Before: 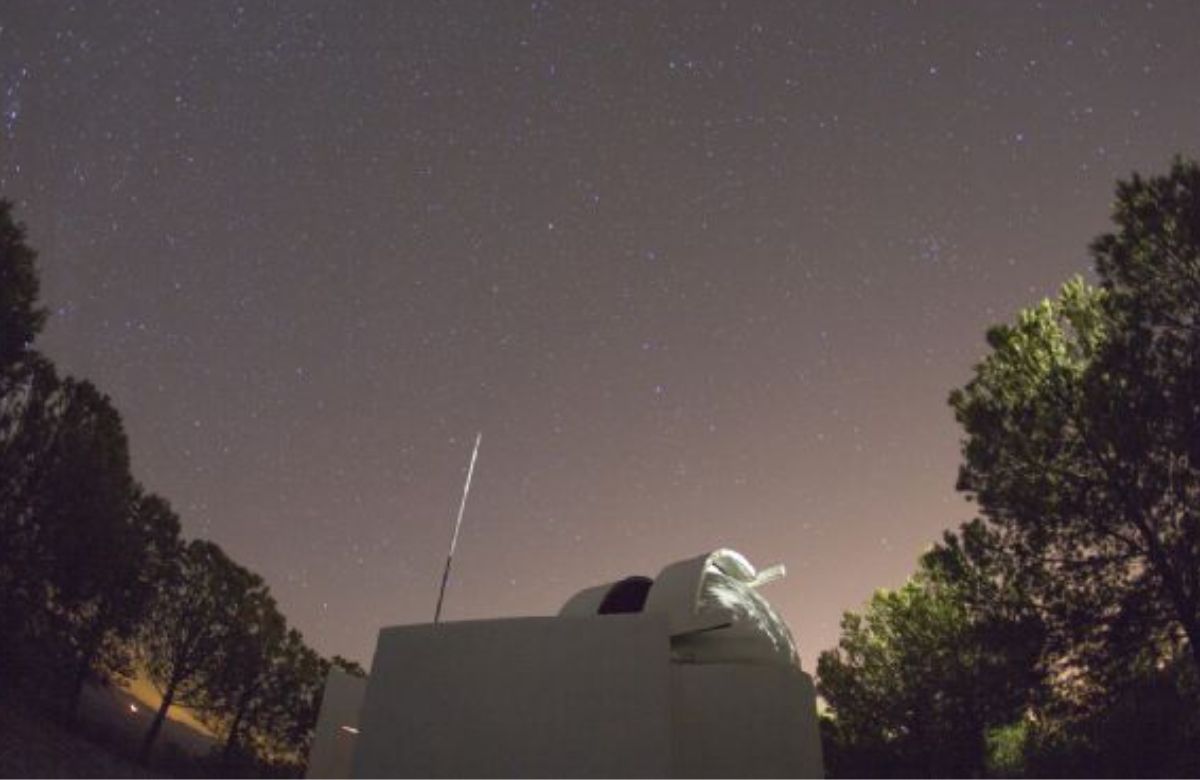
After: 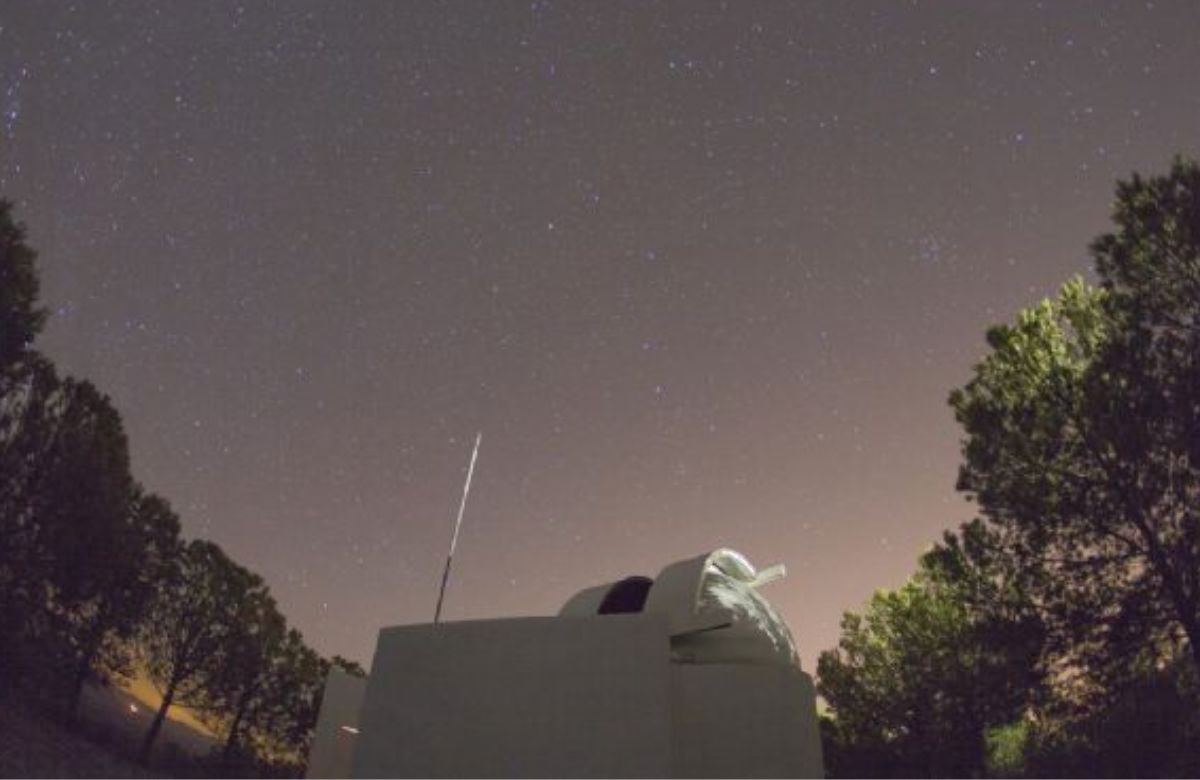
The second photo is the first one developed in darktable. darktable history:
shadows and highlights: shadows 38.58, highlights -74.3
